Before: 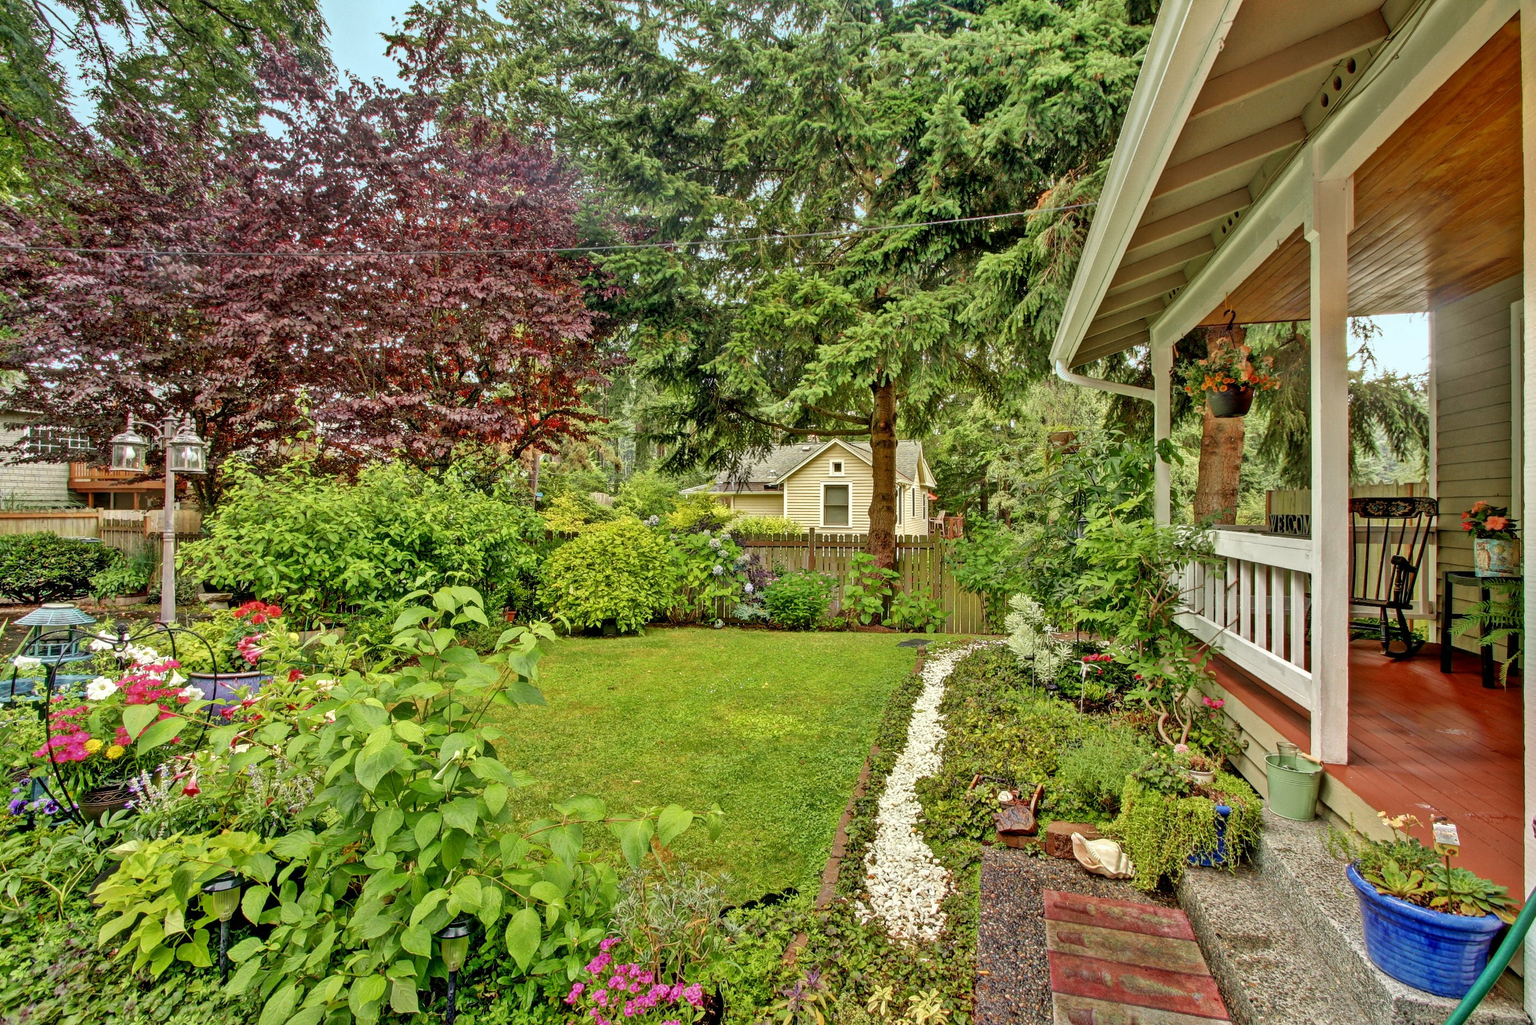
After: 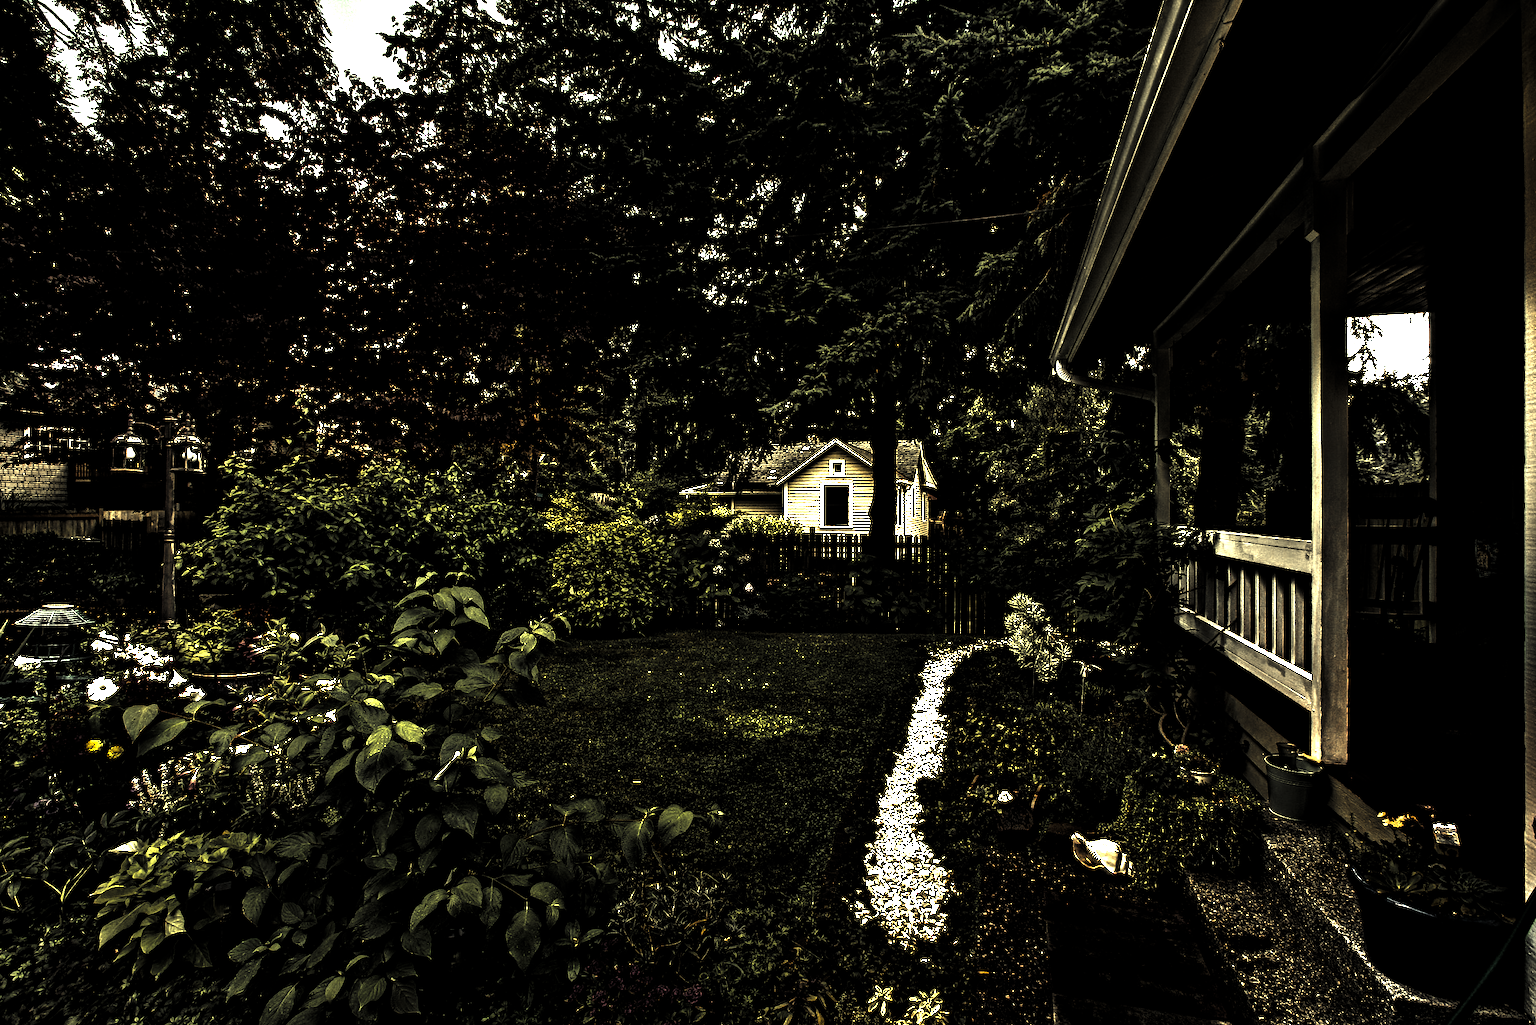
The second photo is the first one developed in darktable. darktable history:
exposure: black level correction 0.001, exposure 0.5 EV, compensate exposure bias true, compensate highlight preservation false
levels: levels [0.721, 0.937, 0.997]
contrast brightness saturation: brightness 0.28
color zones: curves: ch0 [(0.11, 0.396) (0.195, 0.36) (0.25, 0.5) (0.303, 0.412) (0.357, 0.544) (0.75, 0.5) (0.967, 0.328)]; ch1 [(0, 0.468) (0.112, 0.512) (0.202, 0.6) (0.25, 0.5) (0.307, 0.352) (0.357, 0.544) (0.75, 0.5) (0.963, 0.524)]
white balance: red 1.08, blue 0.791
